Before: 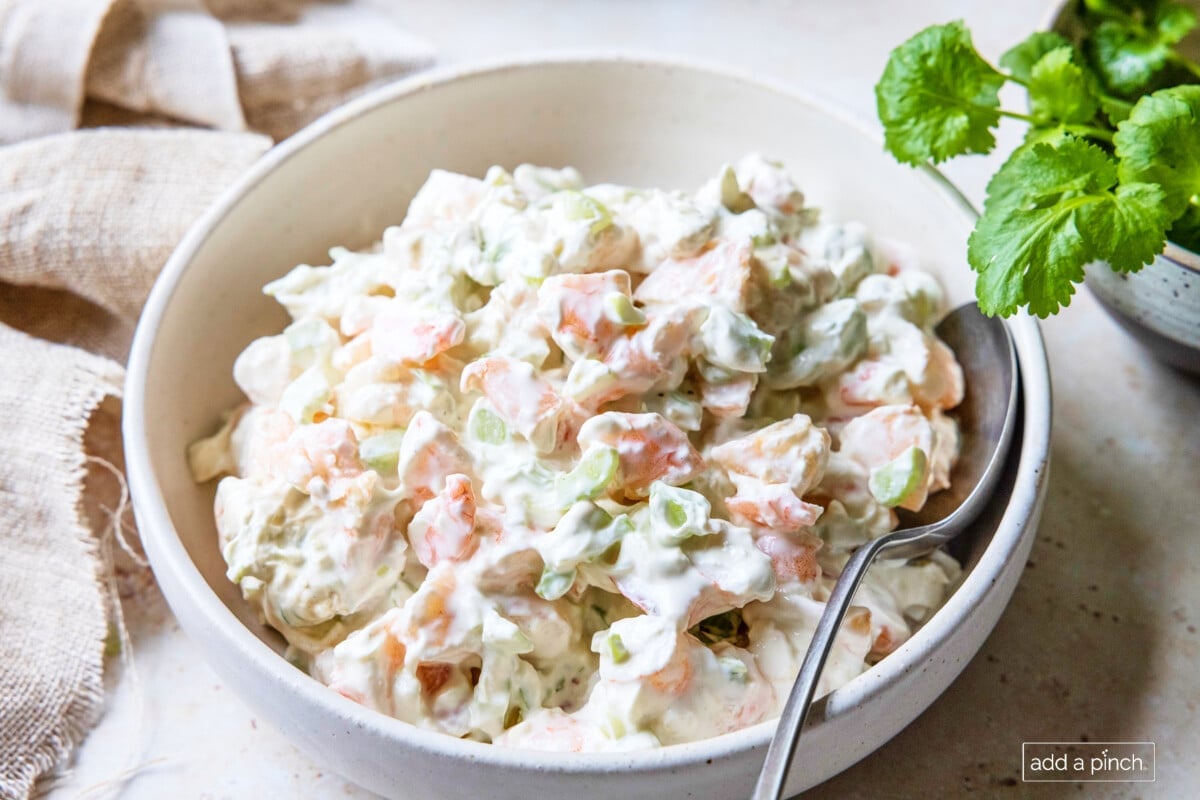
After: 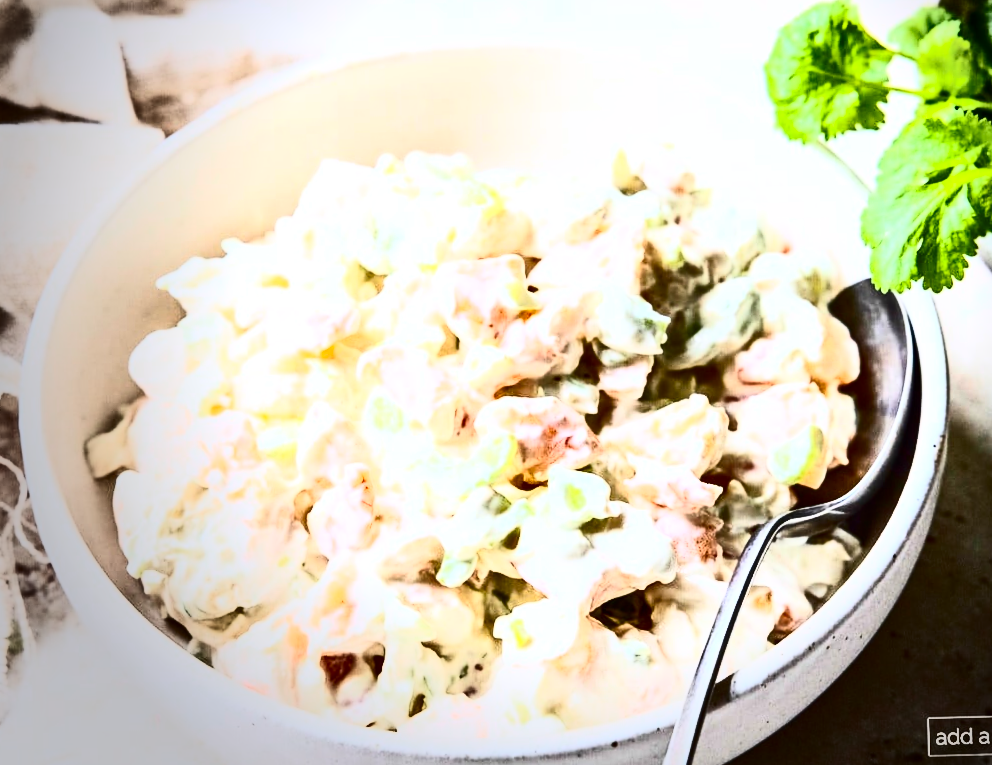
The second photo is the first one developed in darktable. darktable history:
vignetting: fall-off start 73.57%, center (0.22, -0.235)
crop: left 8.026%, right 7.374%
contrast brightness saturation: contrast 0.93, brightness 0.2
color balance: lift [1, 1.001, 0.999, 1.001], gamma [1, 1.004, 1.007, 0.993], gain [1, 0.991, 0.987, 1.013], contrast 7.5%, contrast fulcrum 10%, output saturation 115%
rotate and perspective: rotation -1.42°, crop left 0.016, crop right 0.984, crop top 0.035, crop bottom 0.965
